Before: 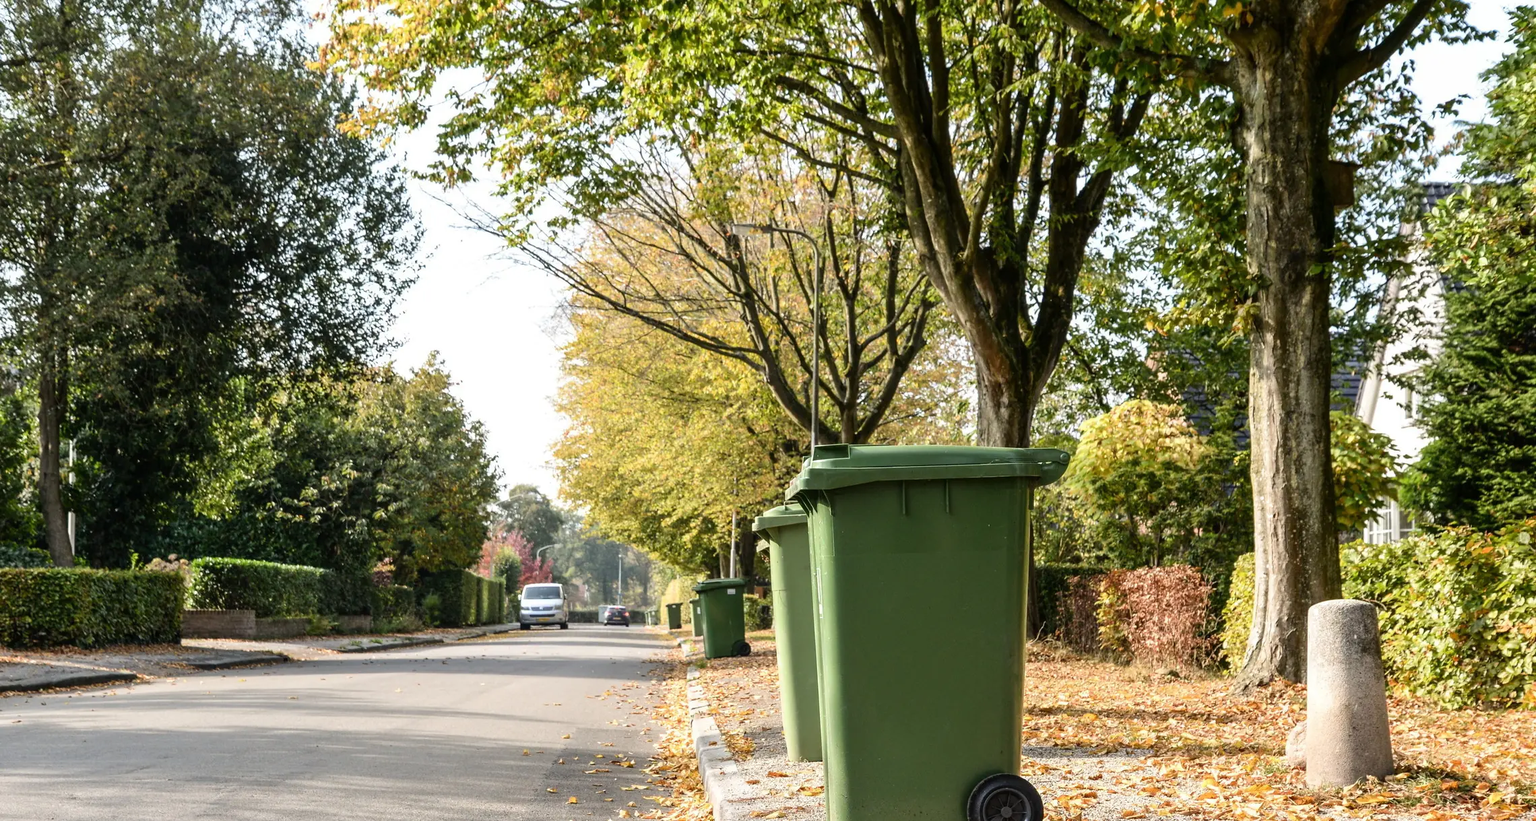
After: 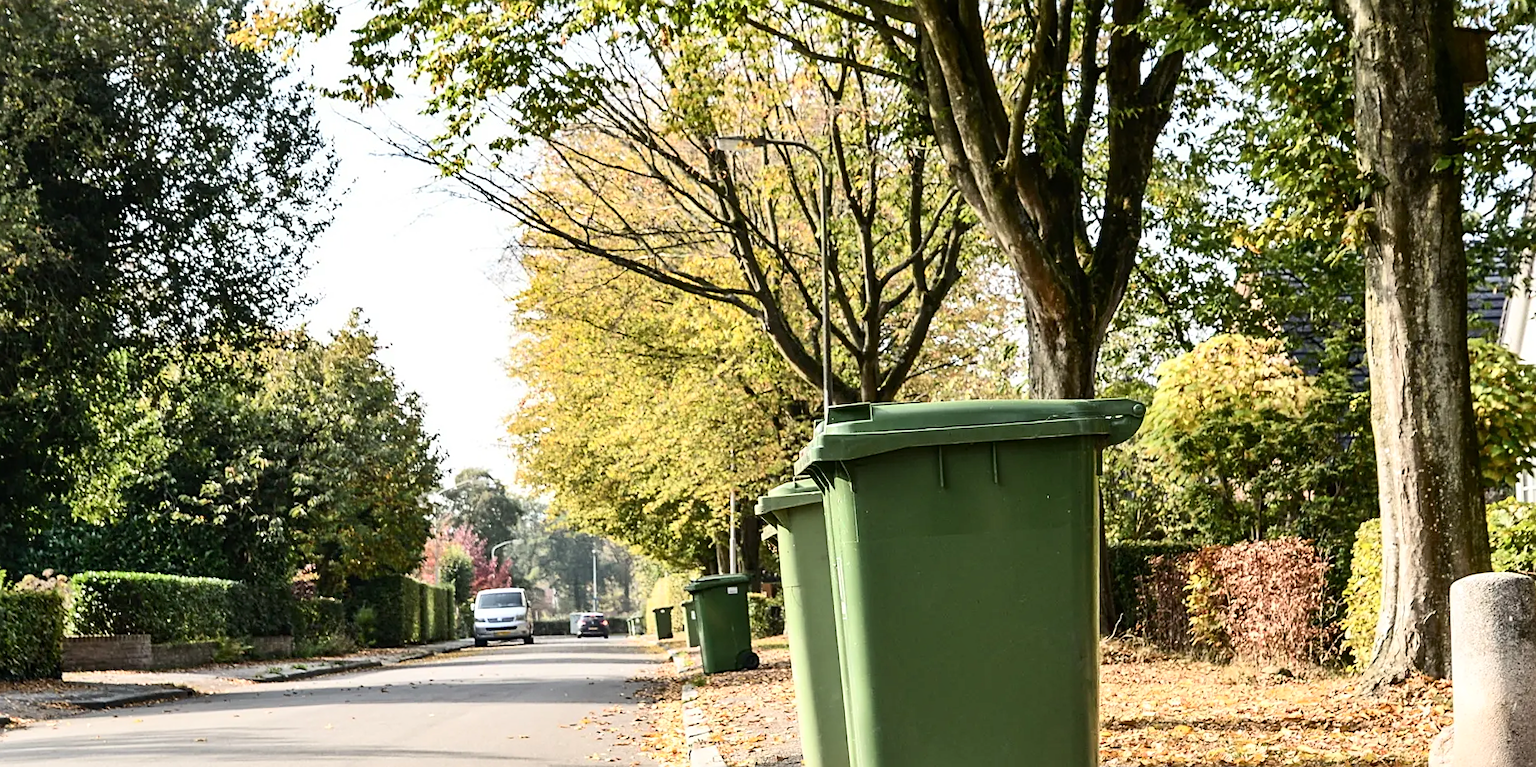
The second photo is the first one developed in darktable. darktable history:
crop: left 9.712%, top 16.928%, right 10.845%, bottom 12.332%
sharpen: on, module defaults
contrast brightness saturation: contrast 0.24, brightness 0.09
tone equalizer: on, module defaults
rotate and perspective: rotation -2.22°, lens shift (horizontal) -0.022, automatic cropping off
shadows and highlights: soften with gaussian
white balance: emerald 1
